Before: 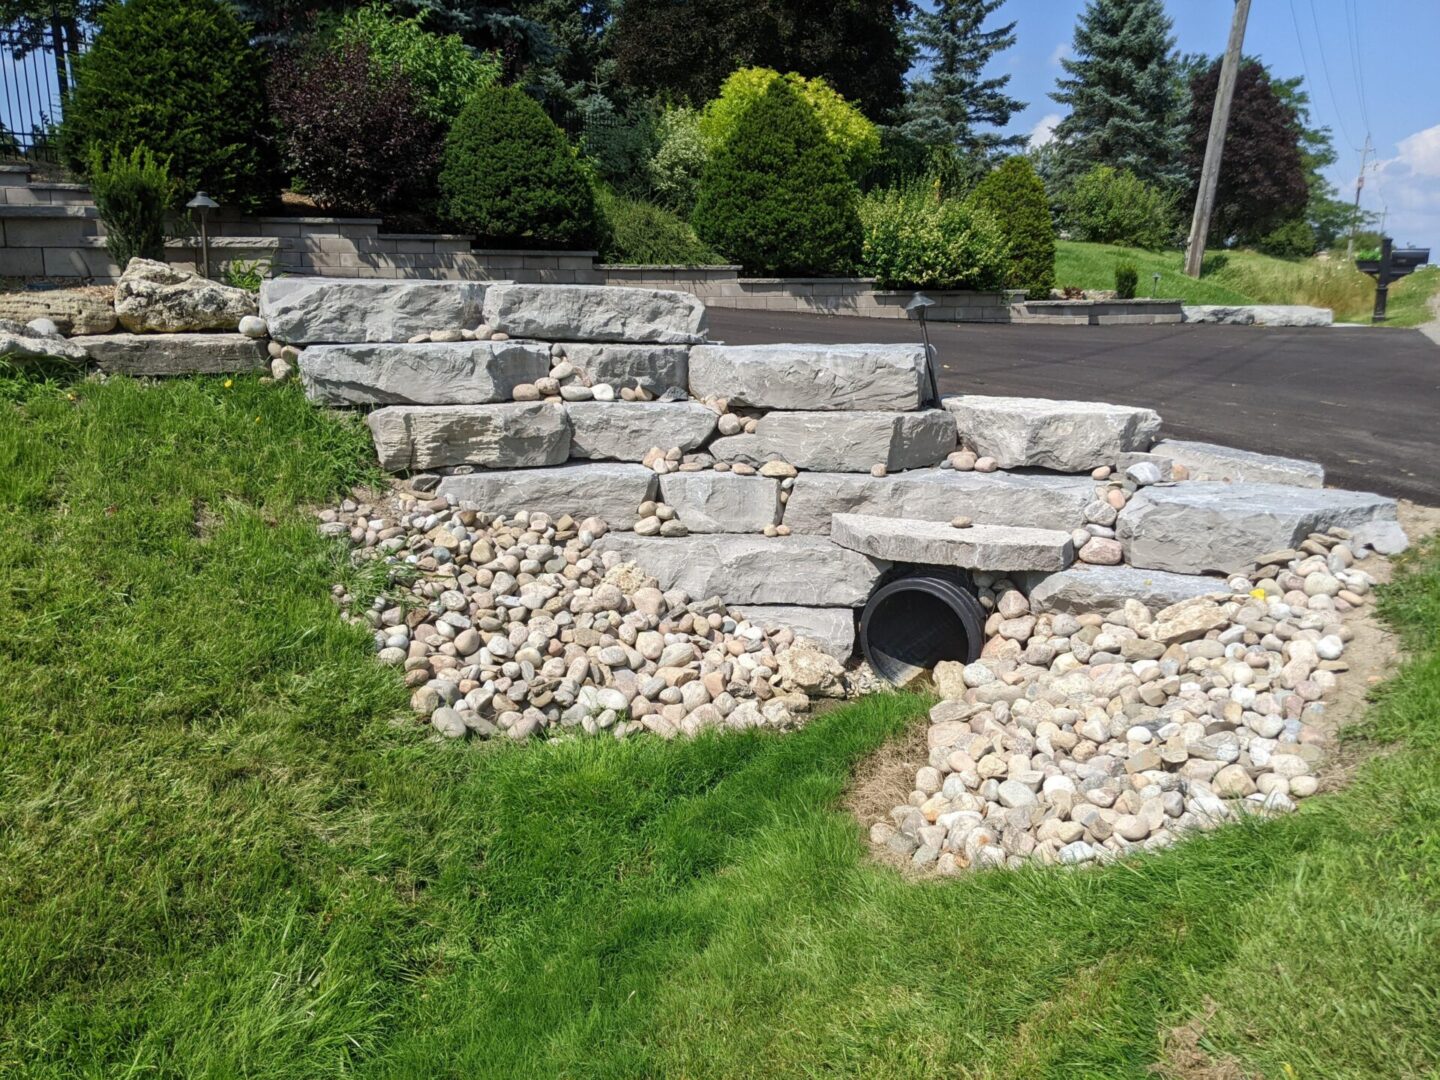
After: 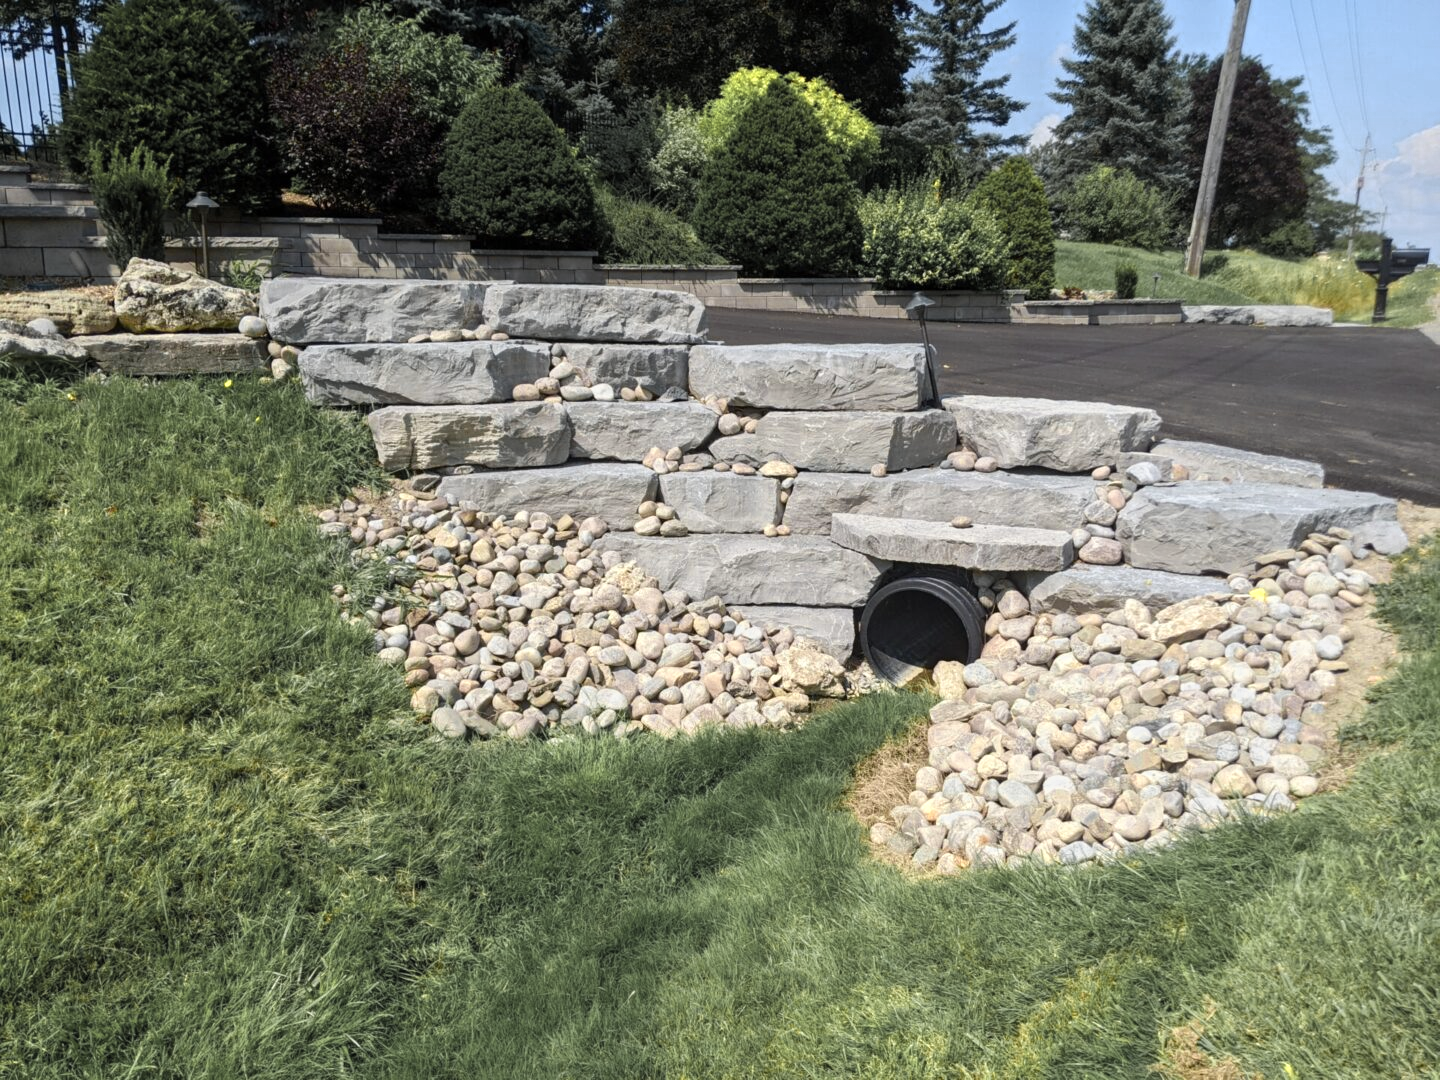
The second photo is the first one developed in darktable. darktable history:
color zones: curves: ch0 [(0.004, 0.306) (0.107, 0.448) (0.252, 0.656) (0.41, 0.398) (0.595, 0.515) (0.768, 0.628)]; ch1 [(0.07, 0.323) (0.151, 0.452) (0.252, 0.608) (0.346, 0.221) (0.463, 0.189) (0.61, 0.368) (0.735, 0.395) (0.921, 0.412)]; ch2 [(0, 0.476) (0.132, 0.512) (0.243, 0.512) (0.397, 0.48) (0.522, 0.376) (0.634, 0.536) (0.761, 0.46)]
tone equalizer: -8 EV -0.002 EV, -7 EV 0.005 EV, -6 EV -0.009 EV, -5 EV 0.011 EV, -4 EV -0.012 EV, -3 EV 0.007 EV, -2 EV -0.062 EV, -1 EV -0.293 EV, +0 EV -0.582 EV, smoothing diameter 2%, edges refinement/feathering 20, mask exposure compensation -1.57 EV, filter diffusion 5
